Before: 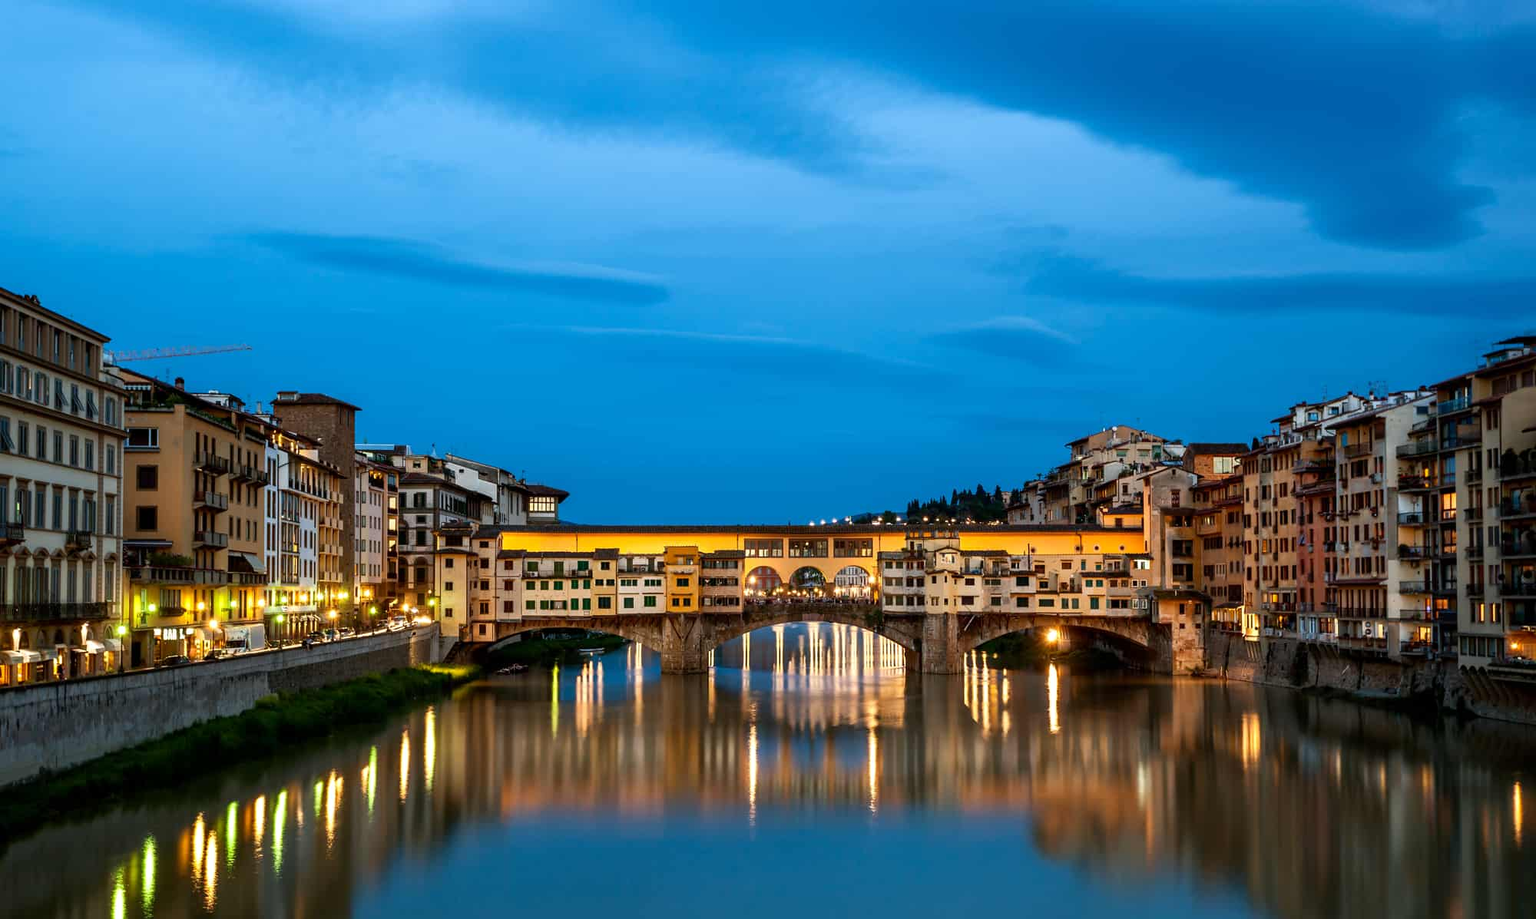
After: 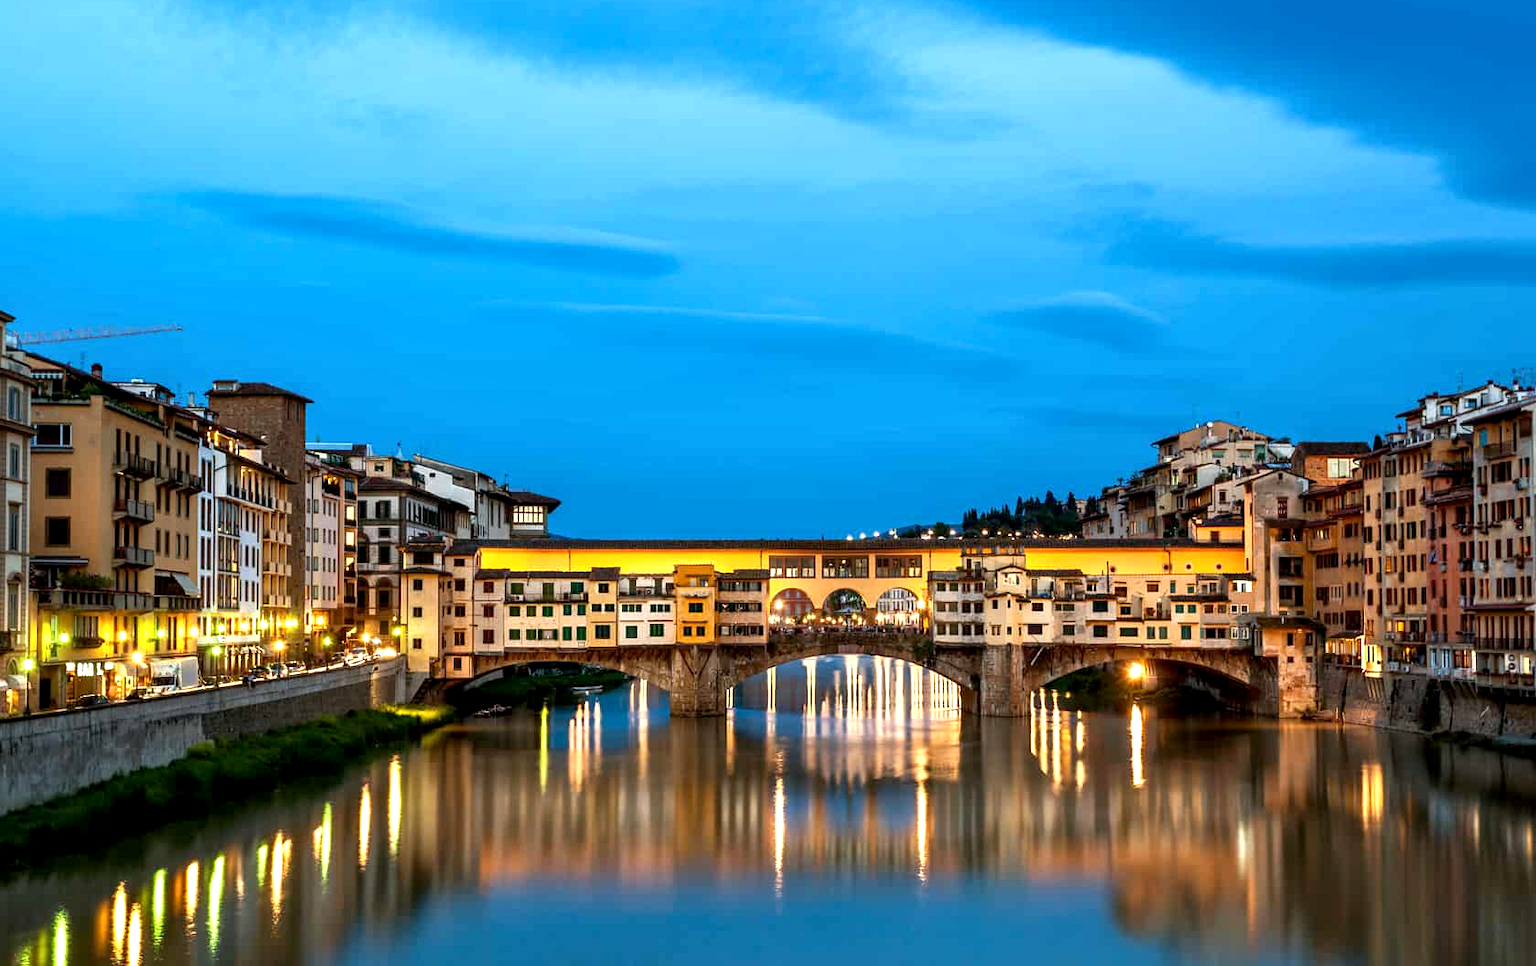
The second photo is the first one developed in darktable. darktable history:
crop: left 6.44%, top 7.933%, right 9.526%, bottom 3.692%
exposure: black level correction 0.001, exposure 0.5 EV, compensate highlight preservation false
local contrast: highlights 103%, shadows 100%, detail 119%, midtone range 0.2
tone equalizer: on, module defaults
